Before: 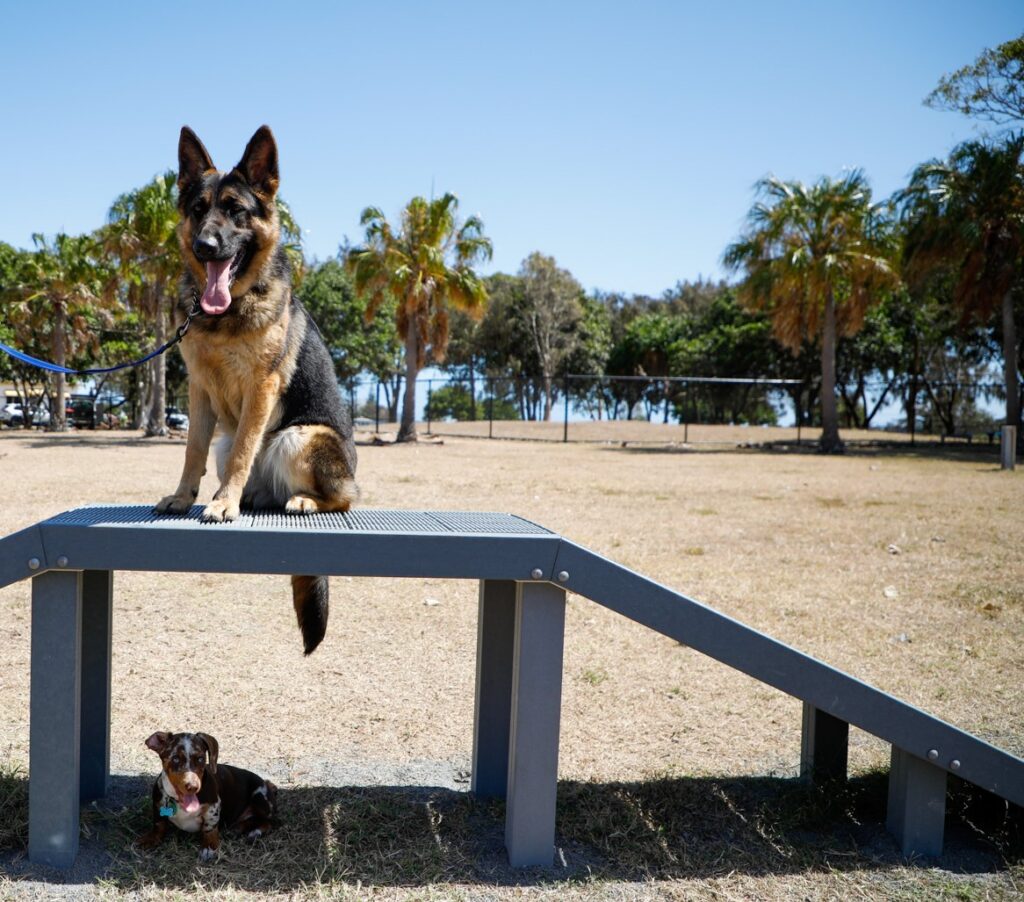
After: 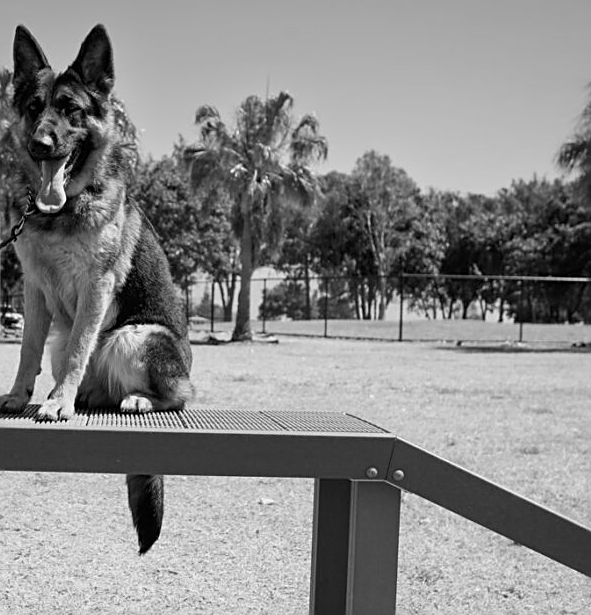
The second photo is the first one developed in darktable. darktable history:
sharpen: on, module defaults
monochrome: a 26.22, b 42.67, size 0.8
crop: left 16.202%, top 11.208%, right 26.045%, bottom 20.557%
